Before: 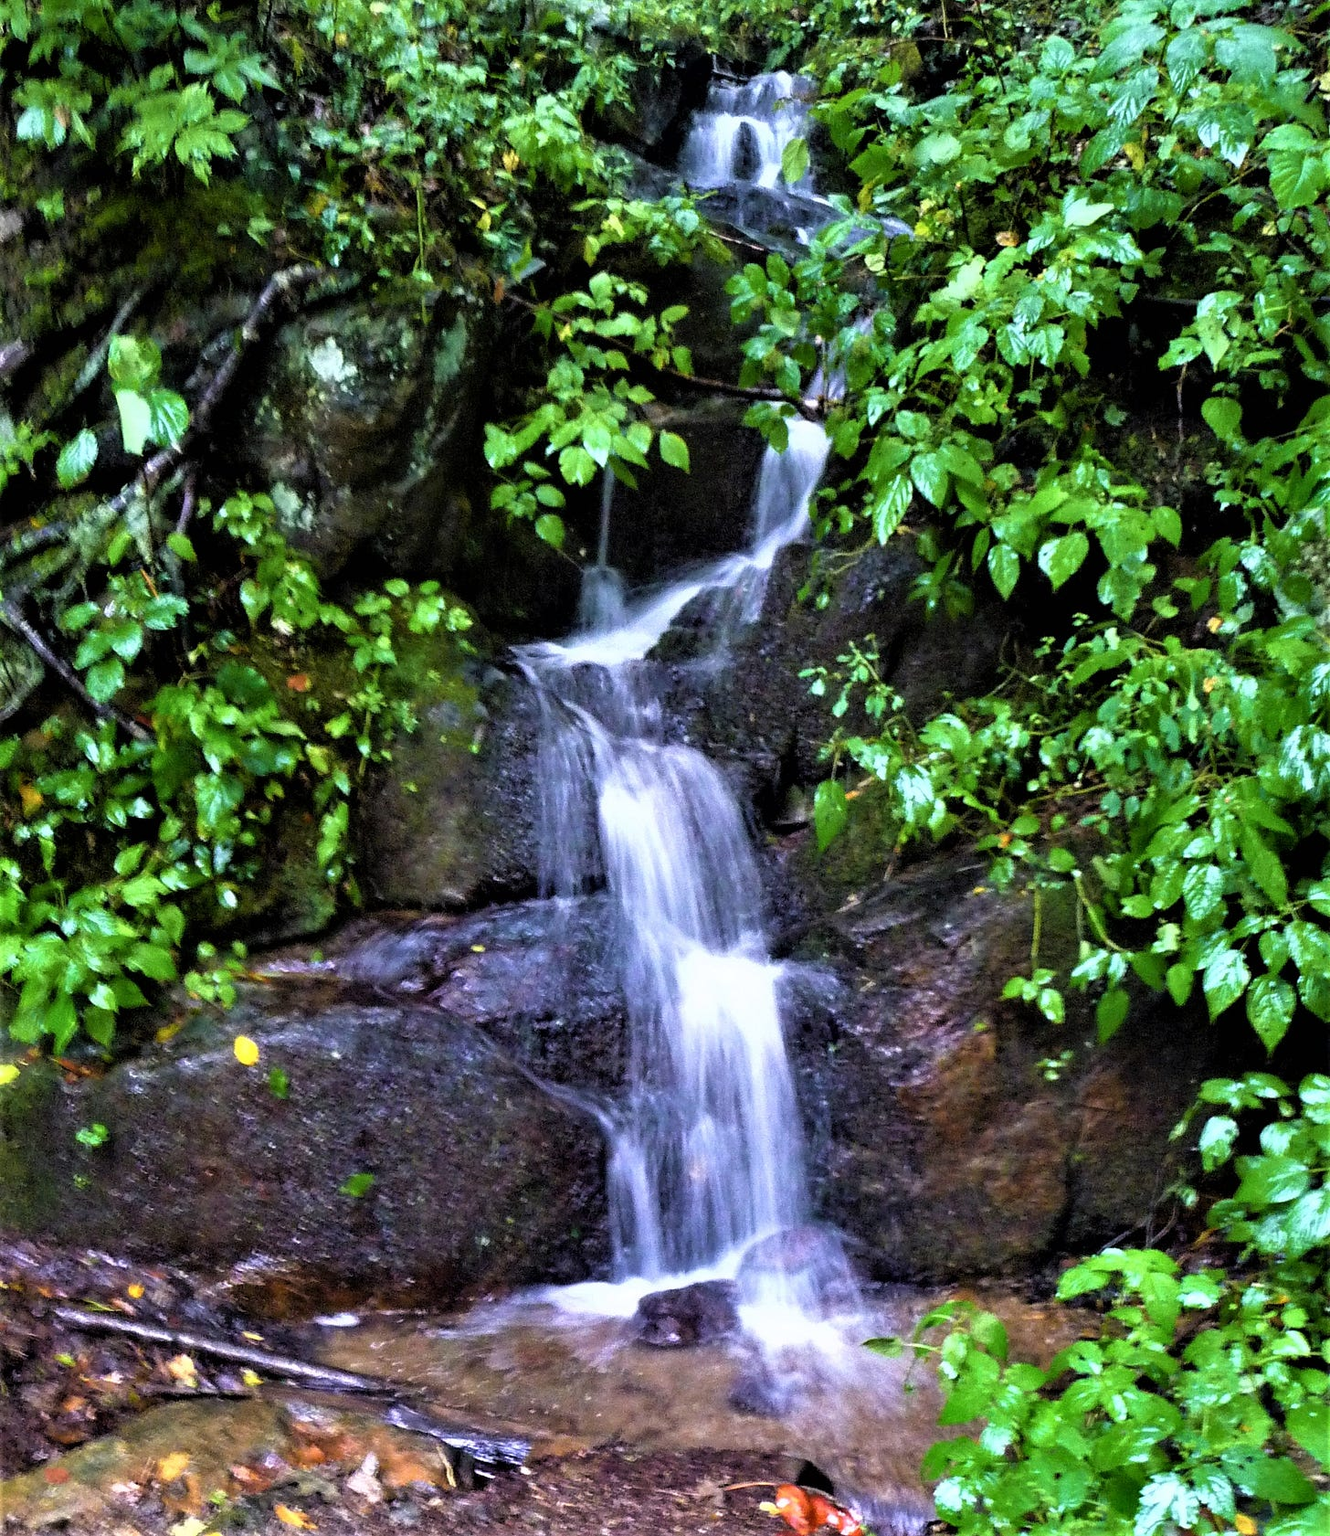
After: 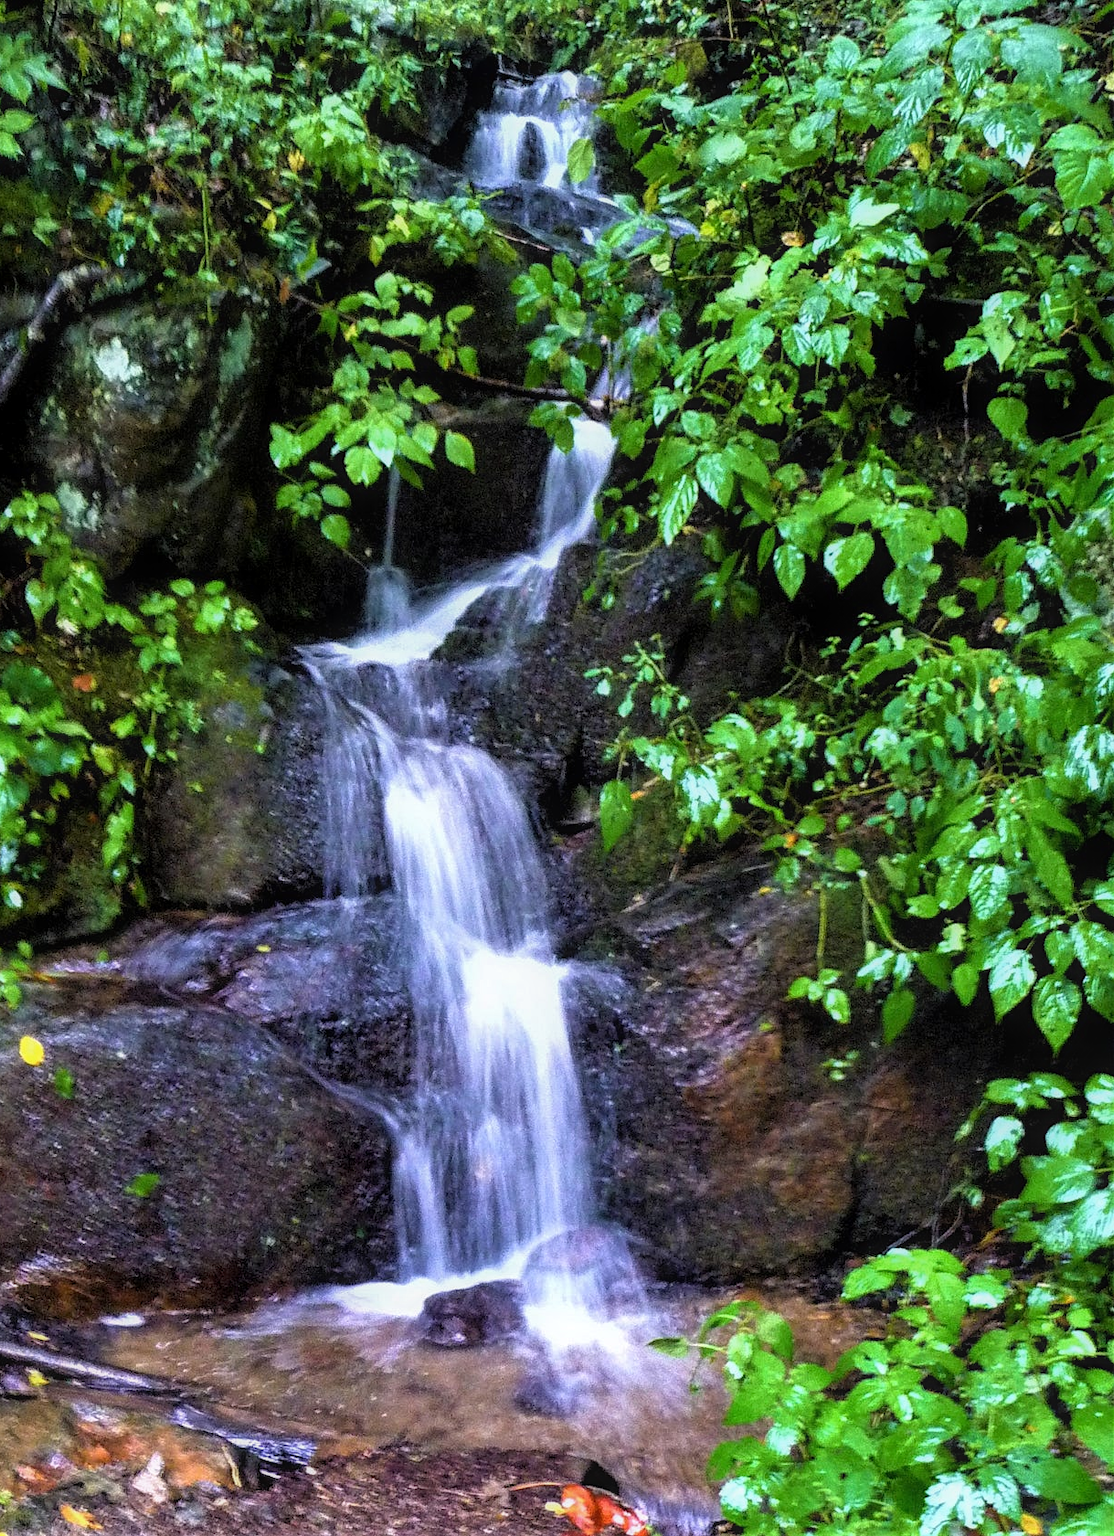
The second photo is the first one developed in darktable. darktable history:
crop: left 16.145%
local contrast: on, module defaults
tone equalizer: on, module defaults
contrast equalizer: y [[0.5, 0.486, 0.447, 0.446, 0.489, 0.5], [0.5 ×6], [0.5 ×6], [0 ×6], [0 ×6]]
